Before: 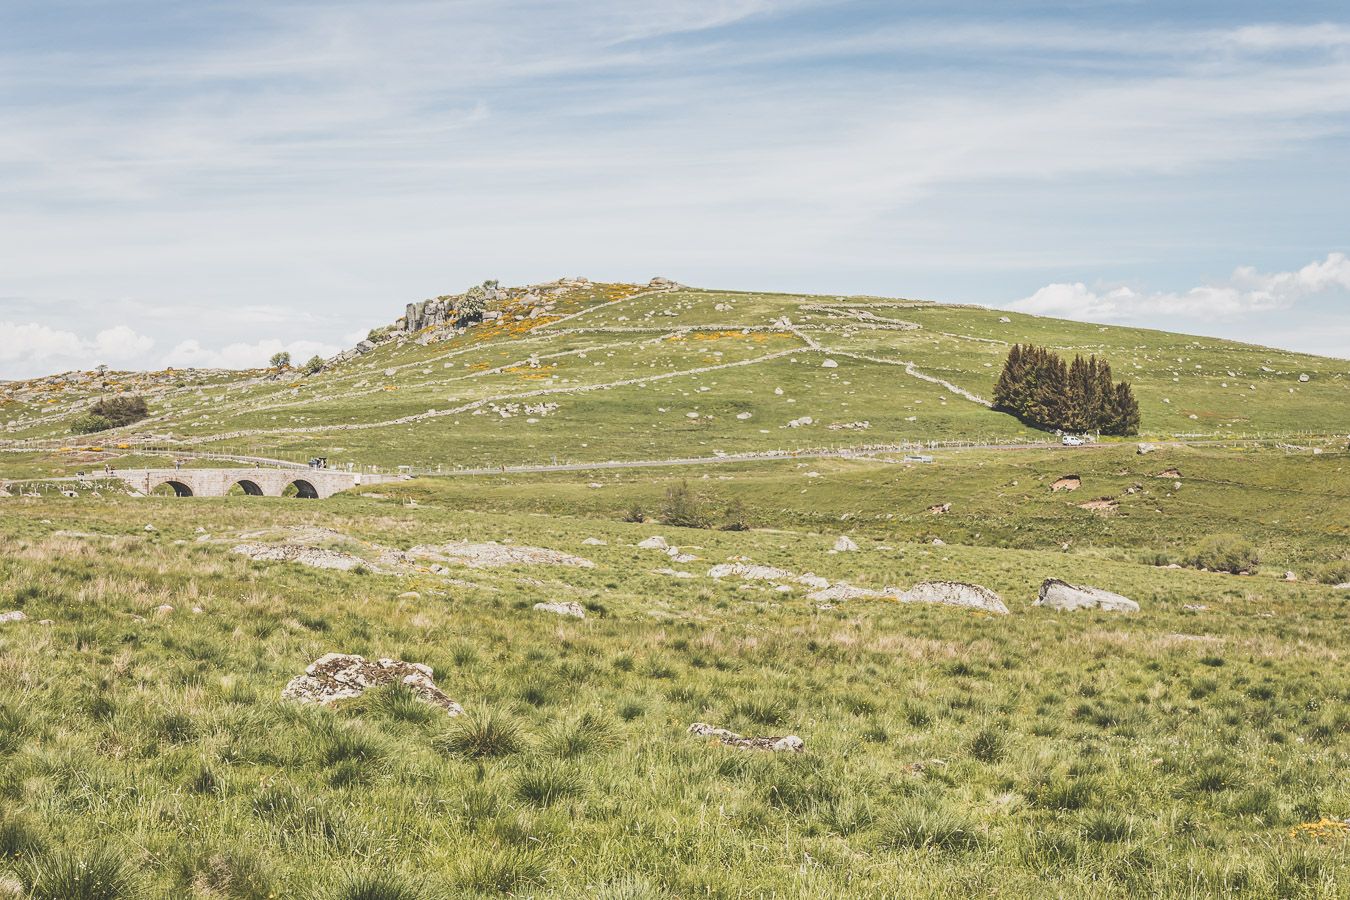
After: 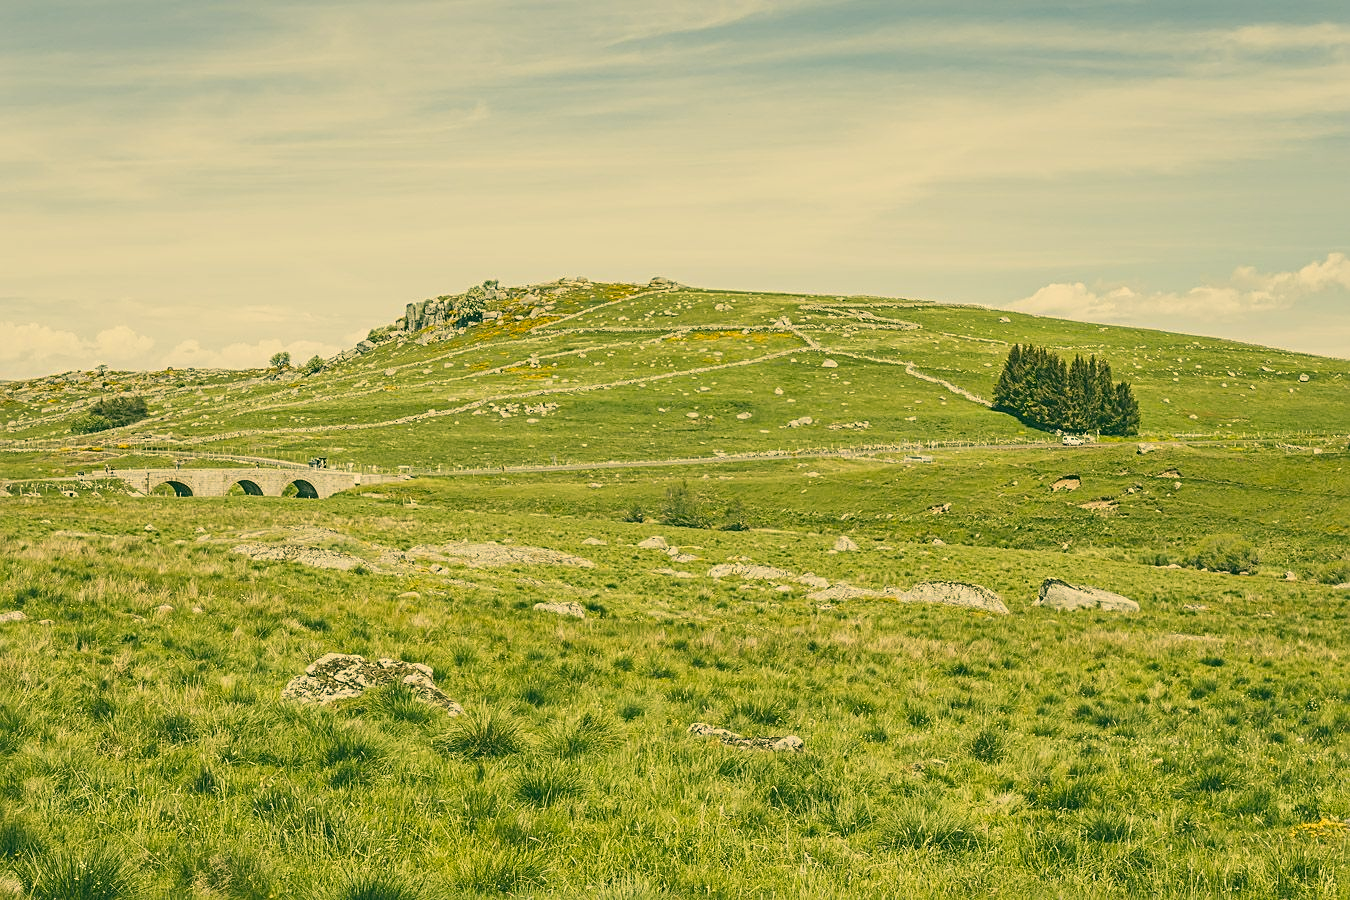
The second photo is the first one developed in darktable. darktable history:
color correction: highlights a* 5.67, highlights b* 33.11, shadows a* -25.93, shadows b* 3.9
exposure: exposure -0.157 EV, compensate highlight preservation false
sharpen: radius 2.506, amount 0.321
